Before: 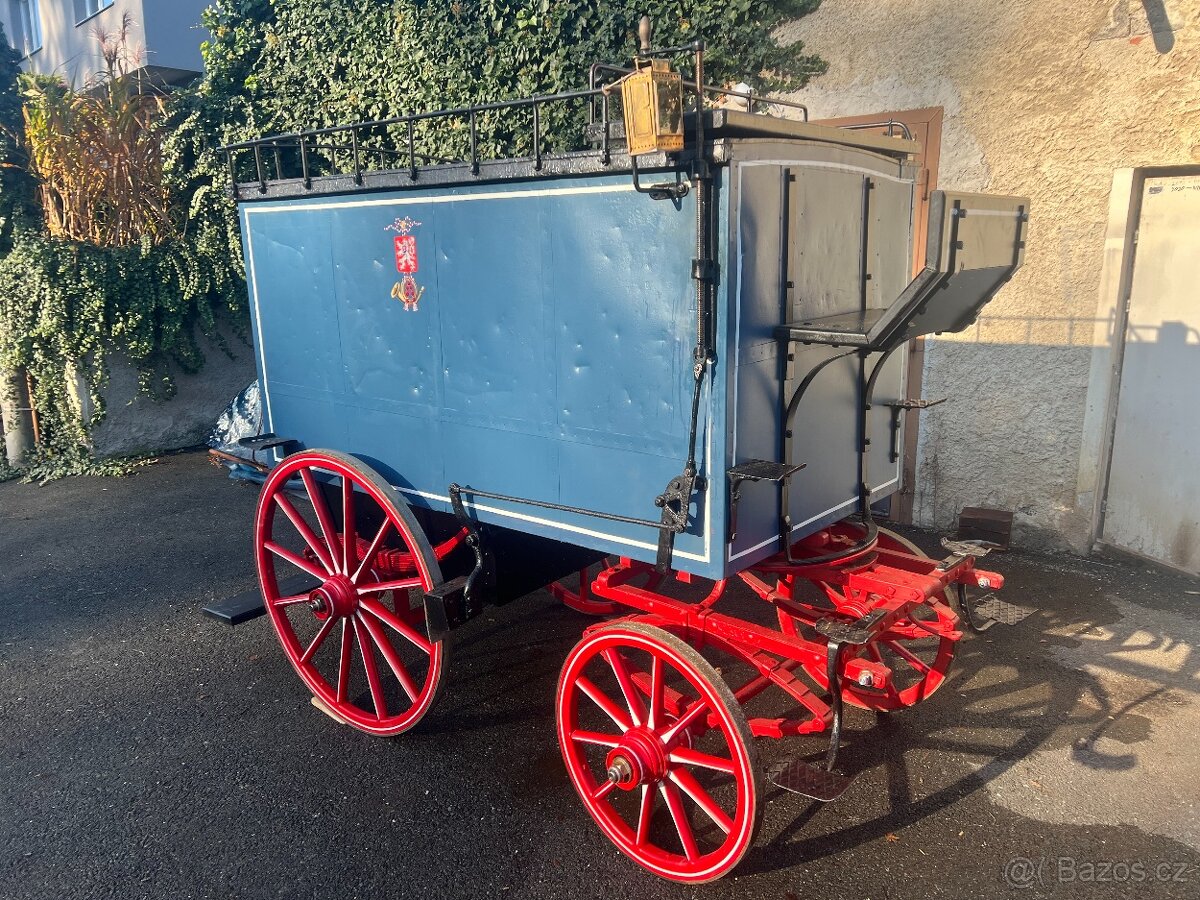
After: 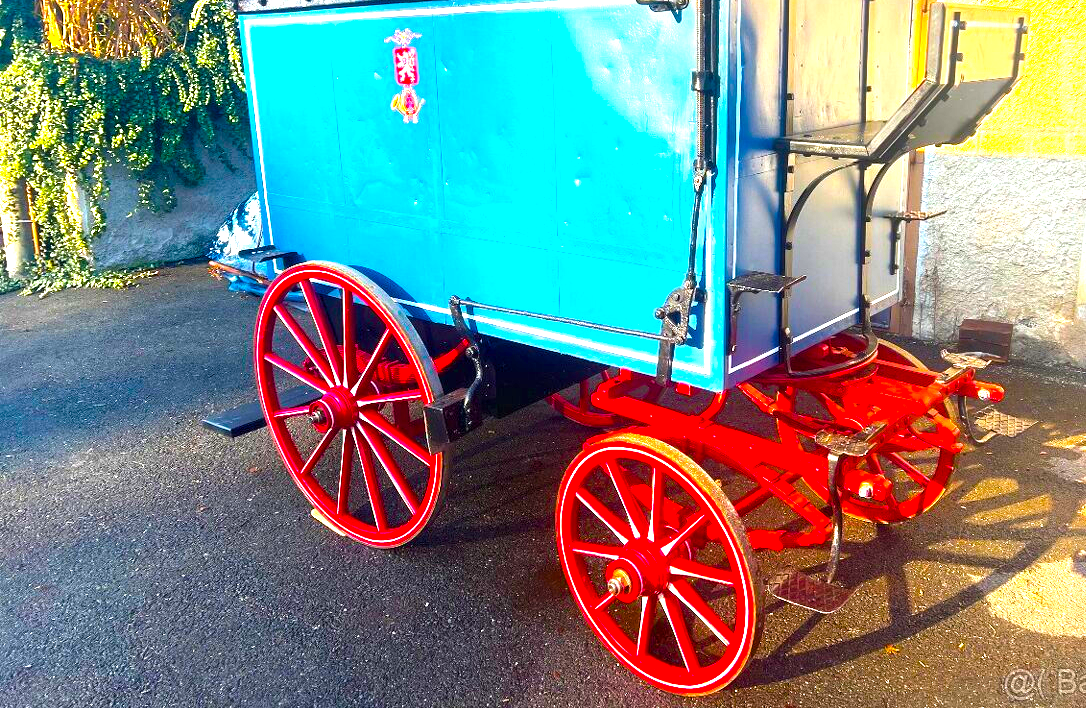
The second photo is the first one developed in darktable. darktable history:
crop: top 20.916%, right 9.437%, bottom 0.316%
exposure: black level correction 0, exposure 0.7 EV, compensate exposure bias true, compensate highlight preservation false
color balance rgb: linear chroma grading › global chroma 25%, perceptual saturation grading › global saturation 40%, perceptual brilliance grading › global brilliance 30%, global vibrance 40%
